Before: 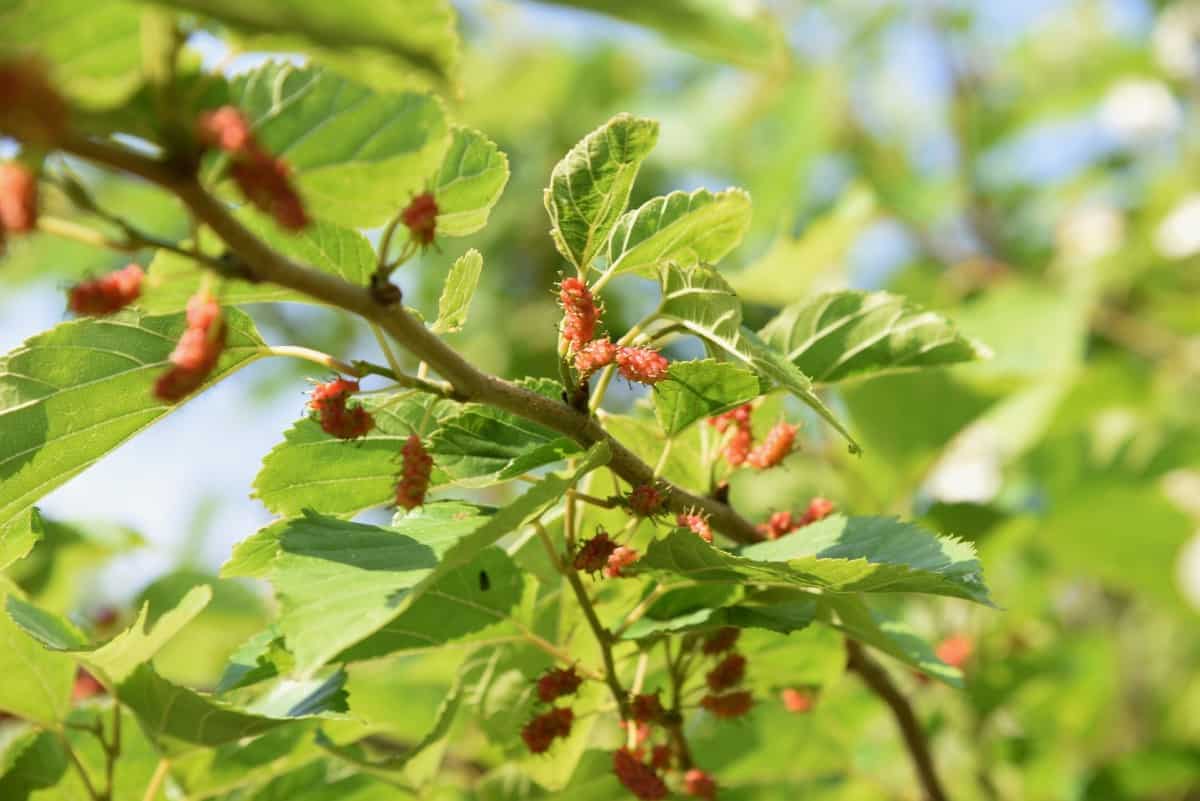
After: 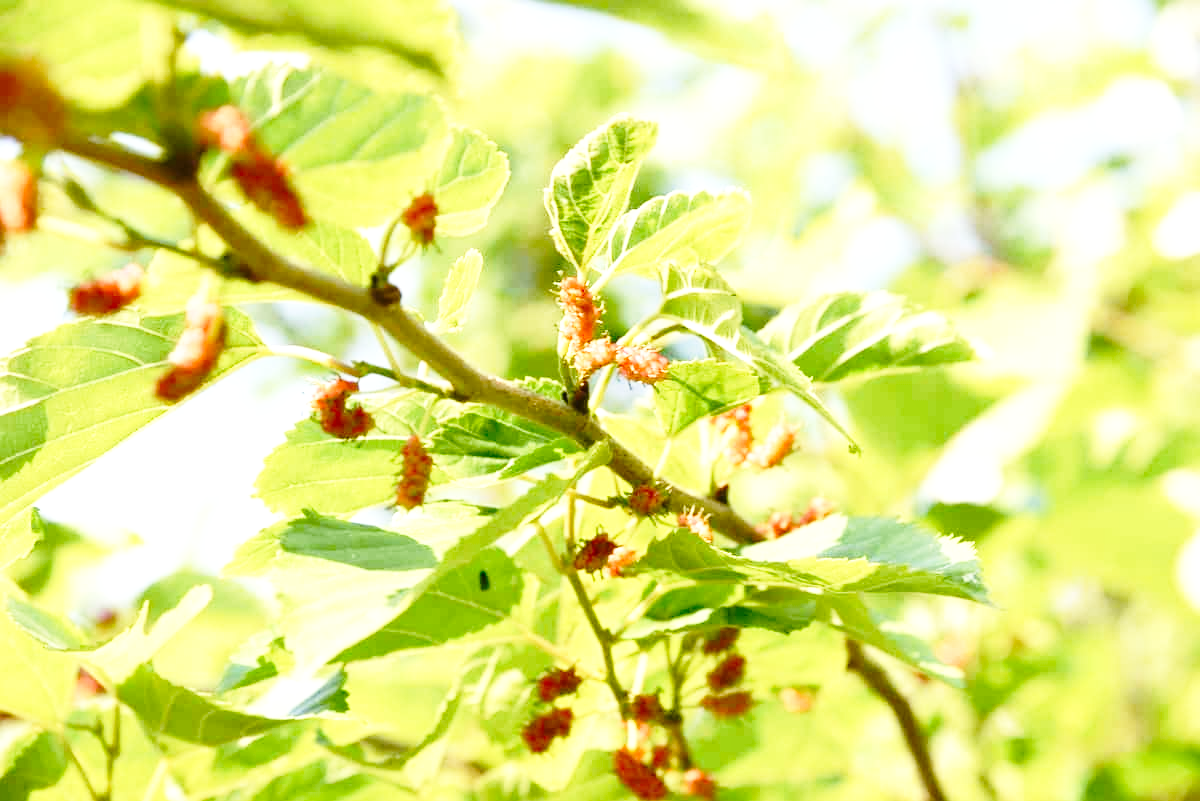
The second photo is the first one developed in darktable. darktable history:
base curve: curves: ch0 [(0, 0) (0.032, 0.037) (0.105, 0.228) (0.435, 0.76) (0.856, 0.983) (1, 1)], preserve colors none
exposure: exposure 0.762 EV, compensate highlight preservation false
shadows and highlights: shadows 74.38, highlights -23.31, soften with gaussian
